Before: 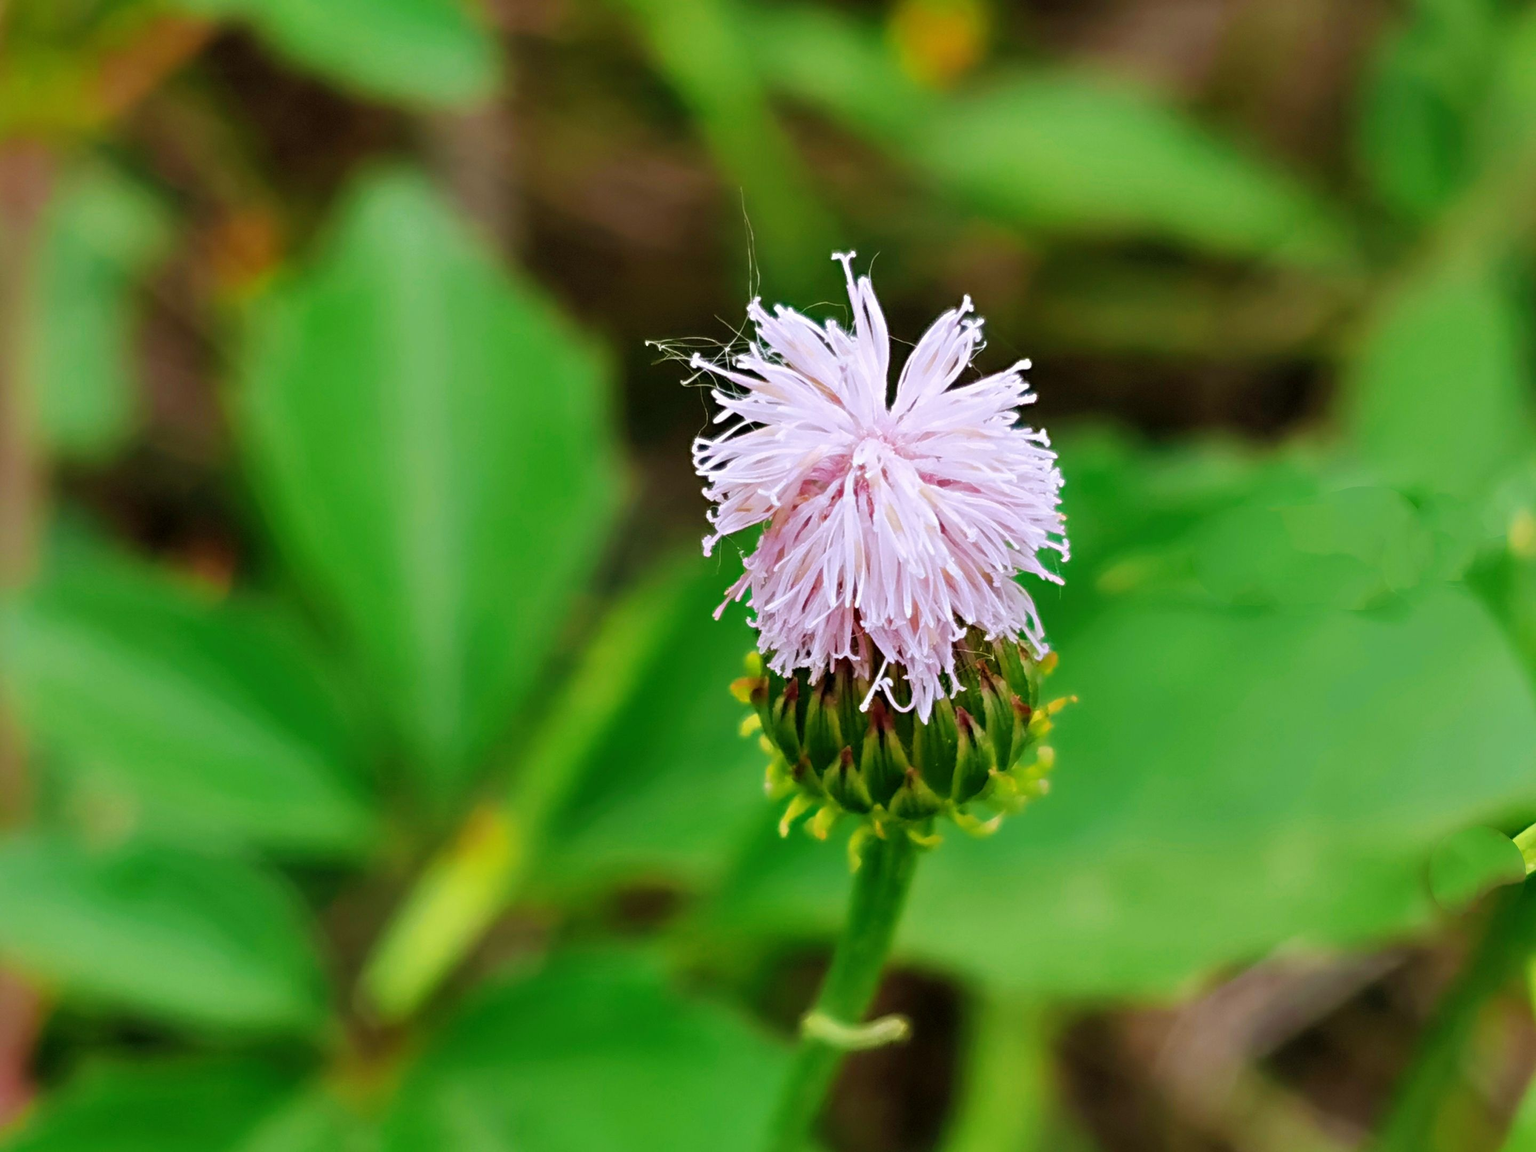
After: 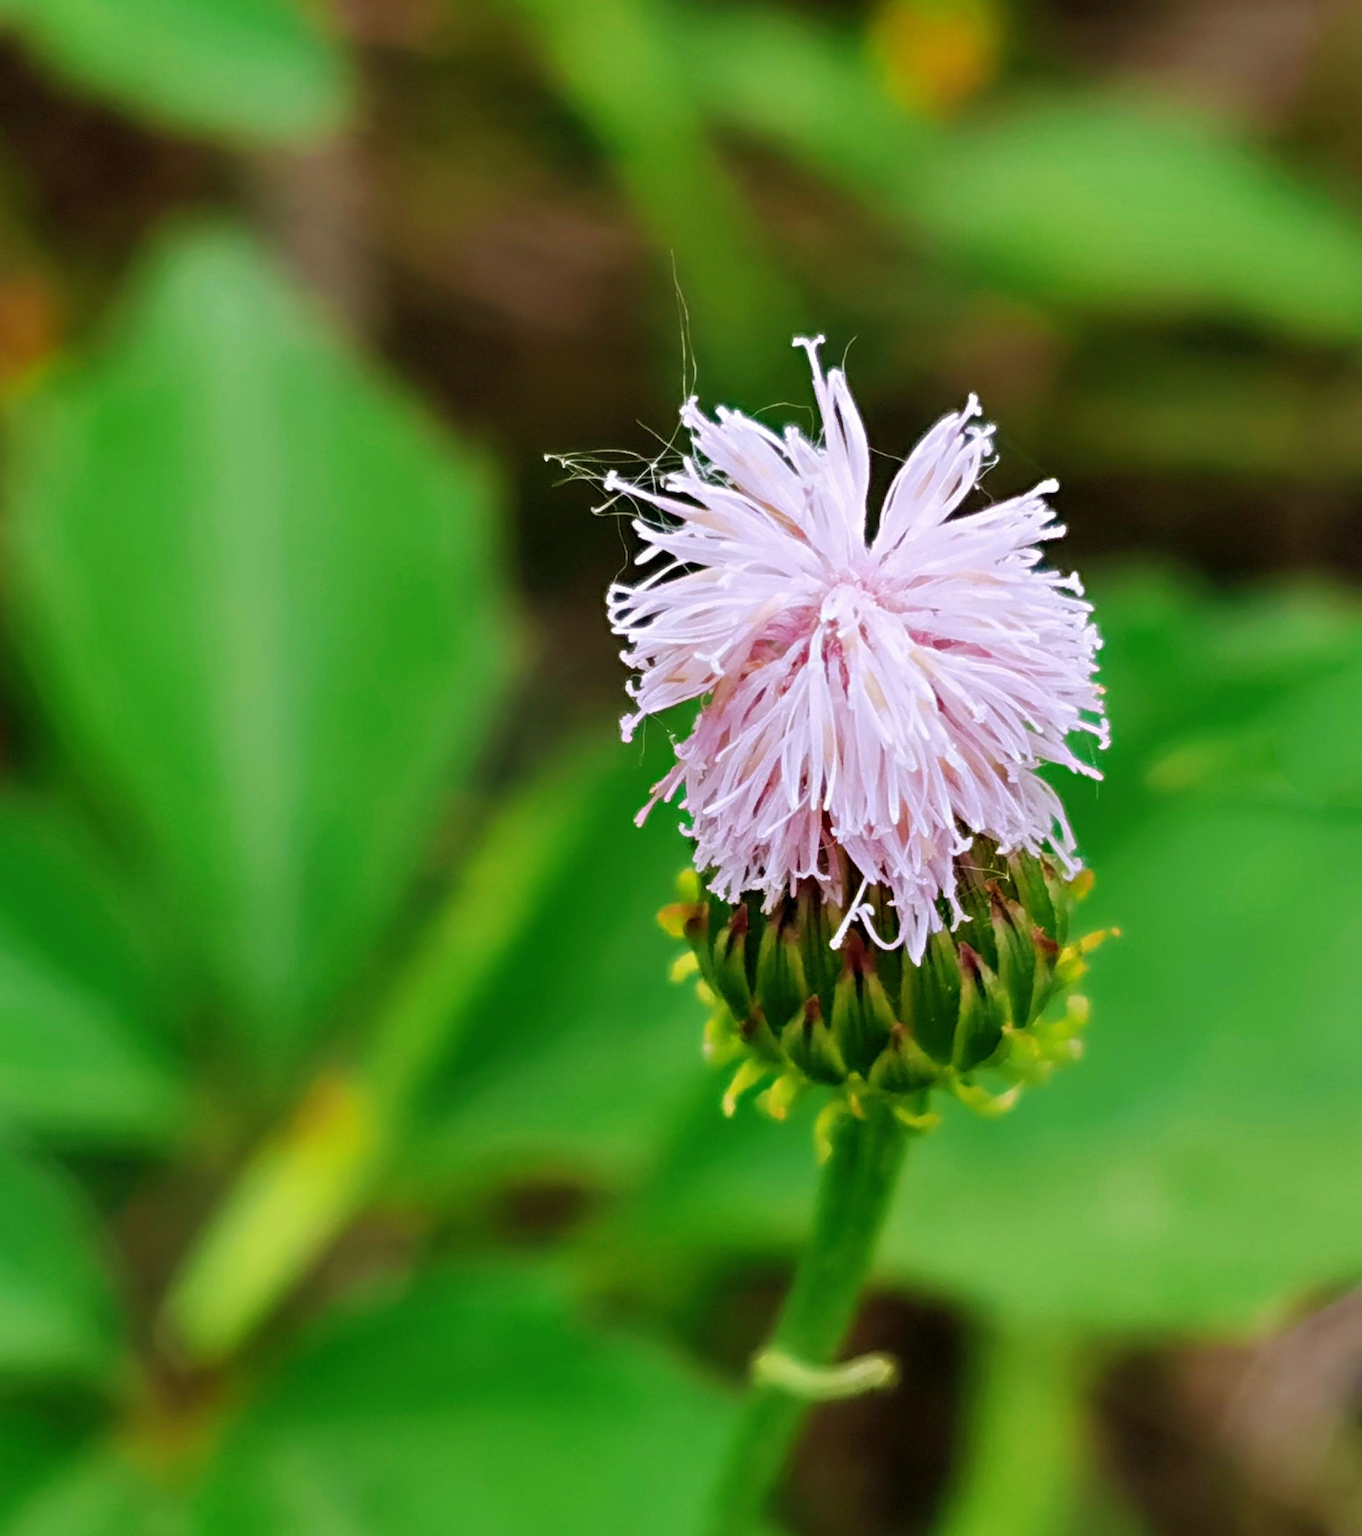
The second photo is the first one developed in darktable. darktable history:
color zones: curves: ch0 [(0, 0.5) (0.143, 0.5) (0.286, 0.5) (0.429, 0.495) (0.571, 0.437) (0.714, 0.44) (0.857, 0.496) (1, 0.5)]
crop and rotate: left 15.477%, right 17.974%
